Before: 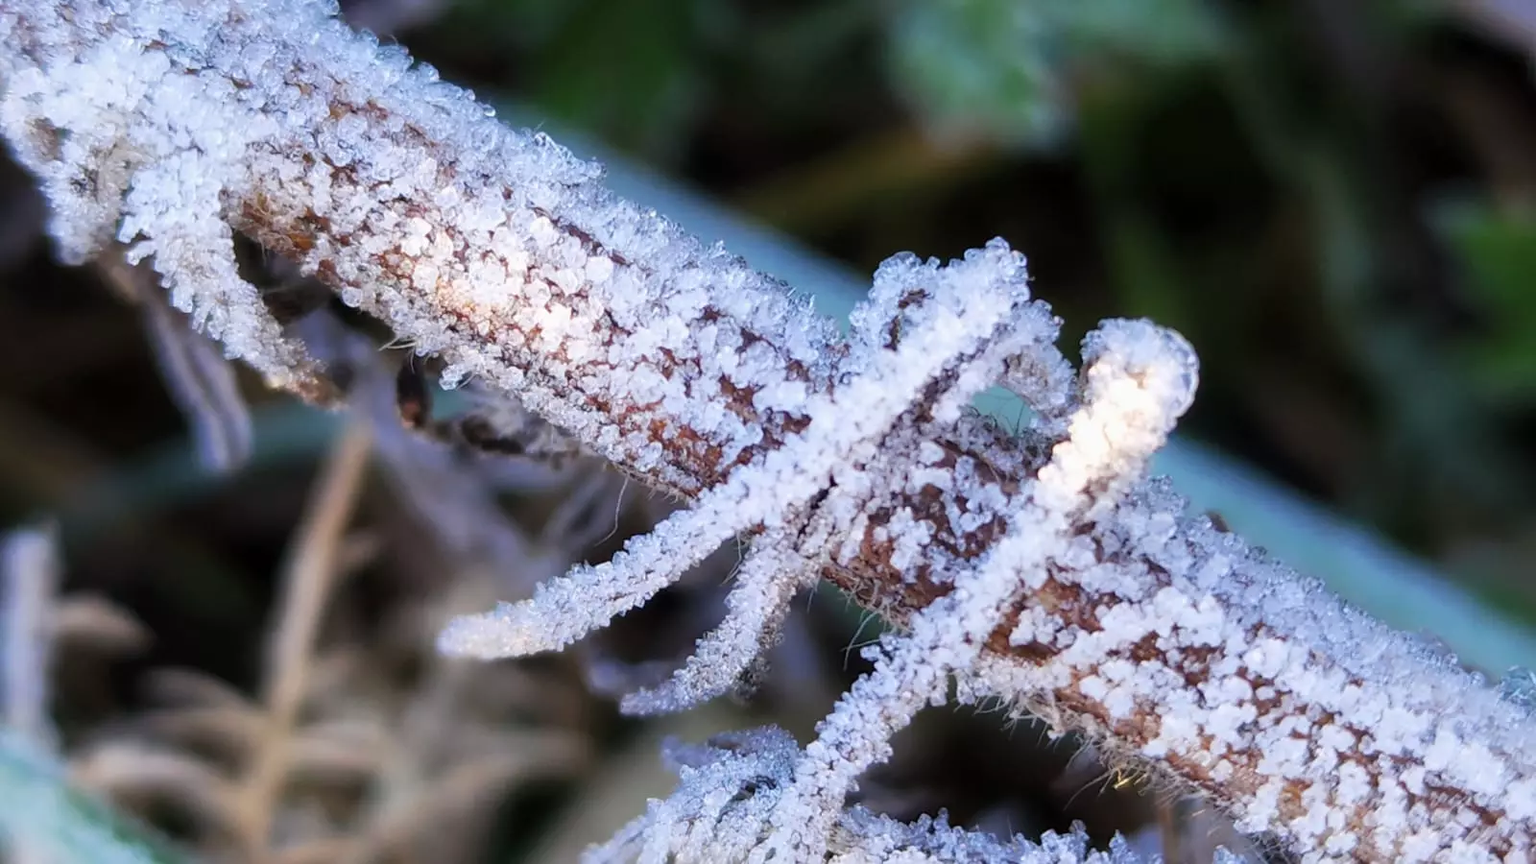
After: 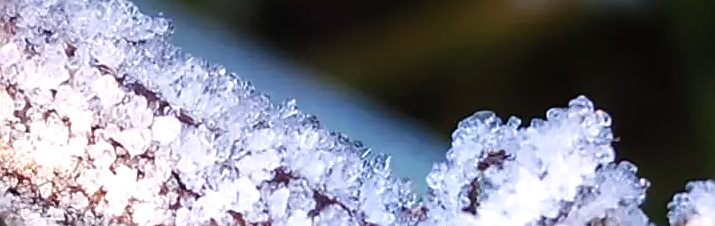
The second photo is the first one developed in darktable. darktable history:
sharpen: on, module defaults
crop: left 28.64%, top 16.832%, right 26.637%, bottom 58.055%
graduated density: density 0.38 EV, hardness 21%, rotation -6.11°, saturation 32%
color balance rgb: shadows lift › chroma 1%, shadows lift › hue 28.8°, power › hue 60°, highlights gain › chroma 1%, highlights gain › hue 60°, global offset › luminance 0.25%, perceptual saturation grading › highlights -20%, perceptual saturation grading › shadows 20%, perceptual brilliance grading › highlights 10%, perceptual brilliance grading › shadows -5%, global vibrance 19.67%
